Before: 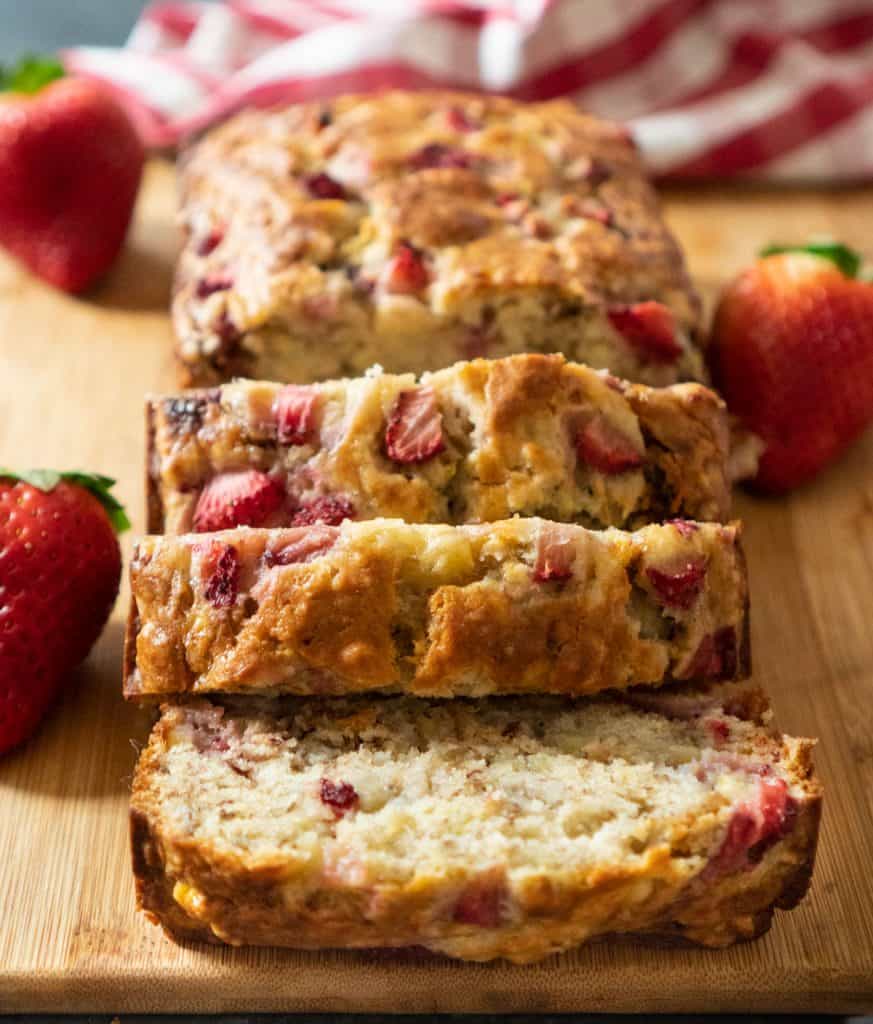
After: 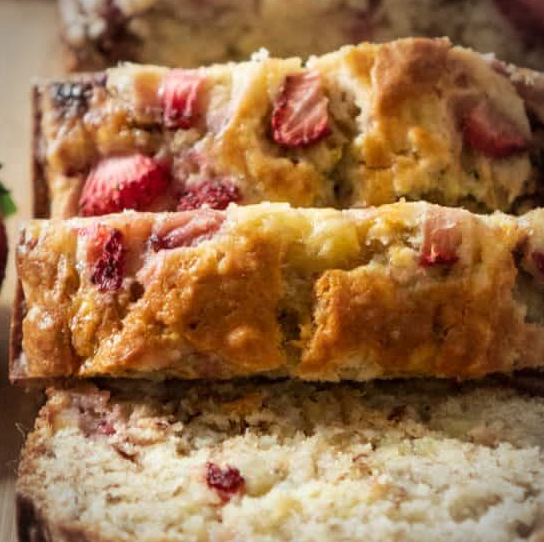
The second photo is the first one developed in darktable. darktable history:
vignetting: center (0, 0.01)
crop: left 13.108%, top 30.914%, right 24.502%, bottom 16.068%
